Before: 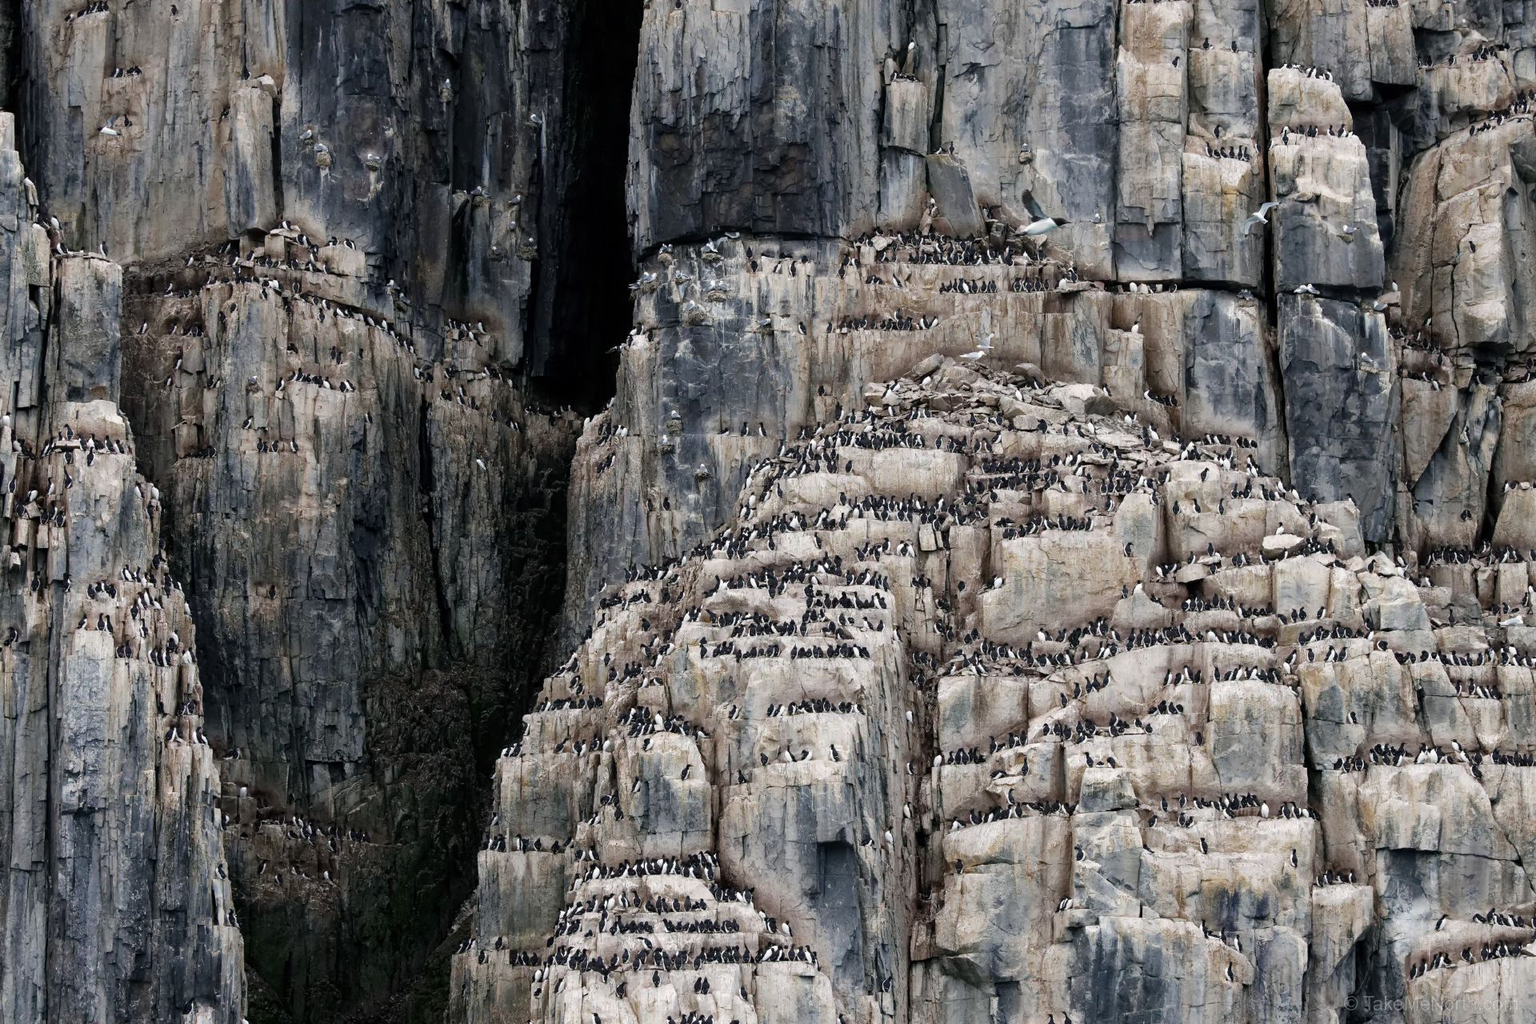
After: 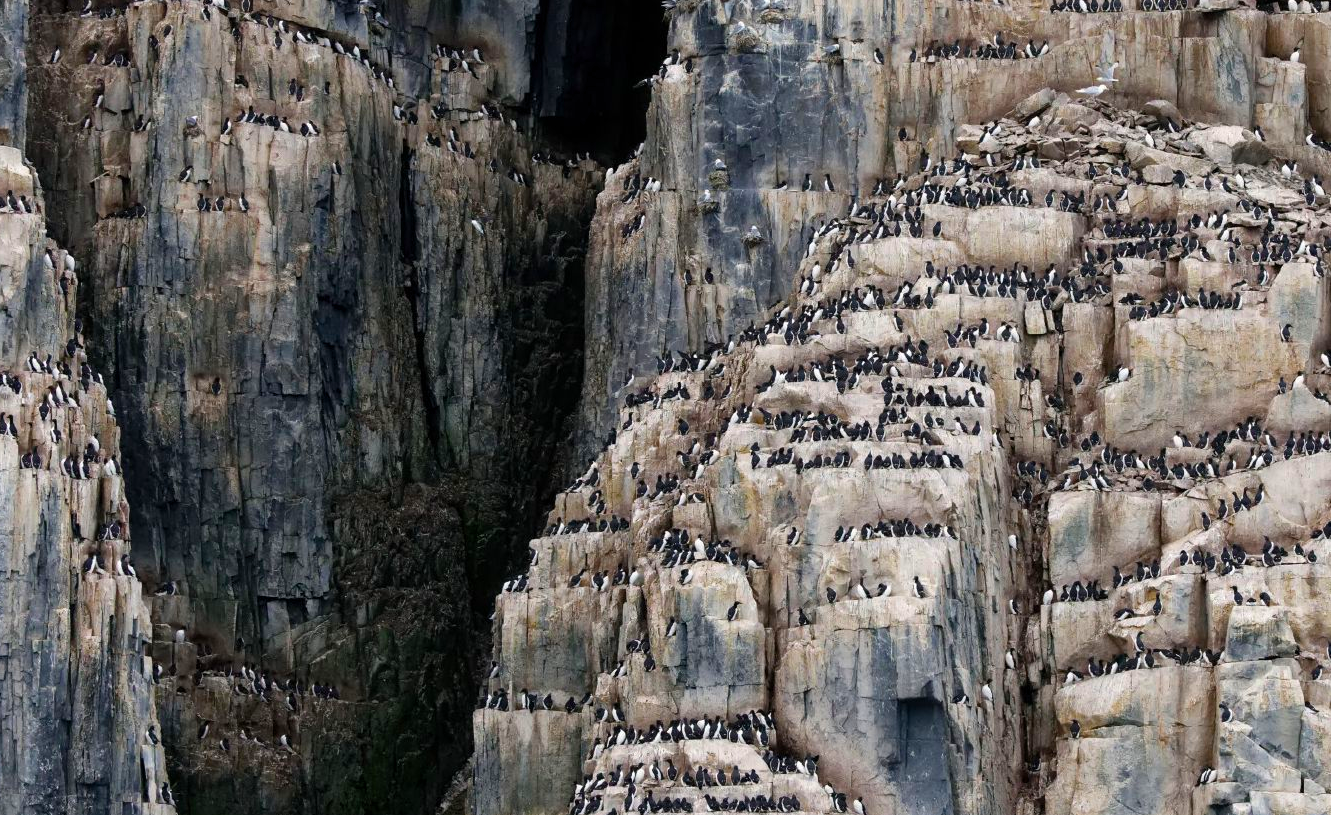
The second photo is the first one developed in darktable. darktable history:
crop: left 6.488%, top 27.668%, right 24.183%, bottom 8.656%
color balance rgb: linear chroma grading › global chroma 15%, perceptual saturation grading › global saturation 30%
